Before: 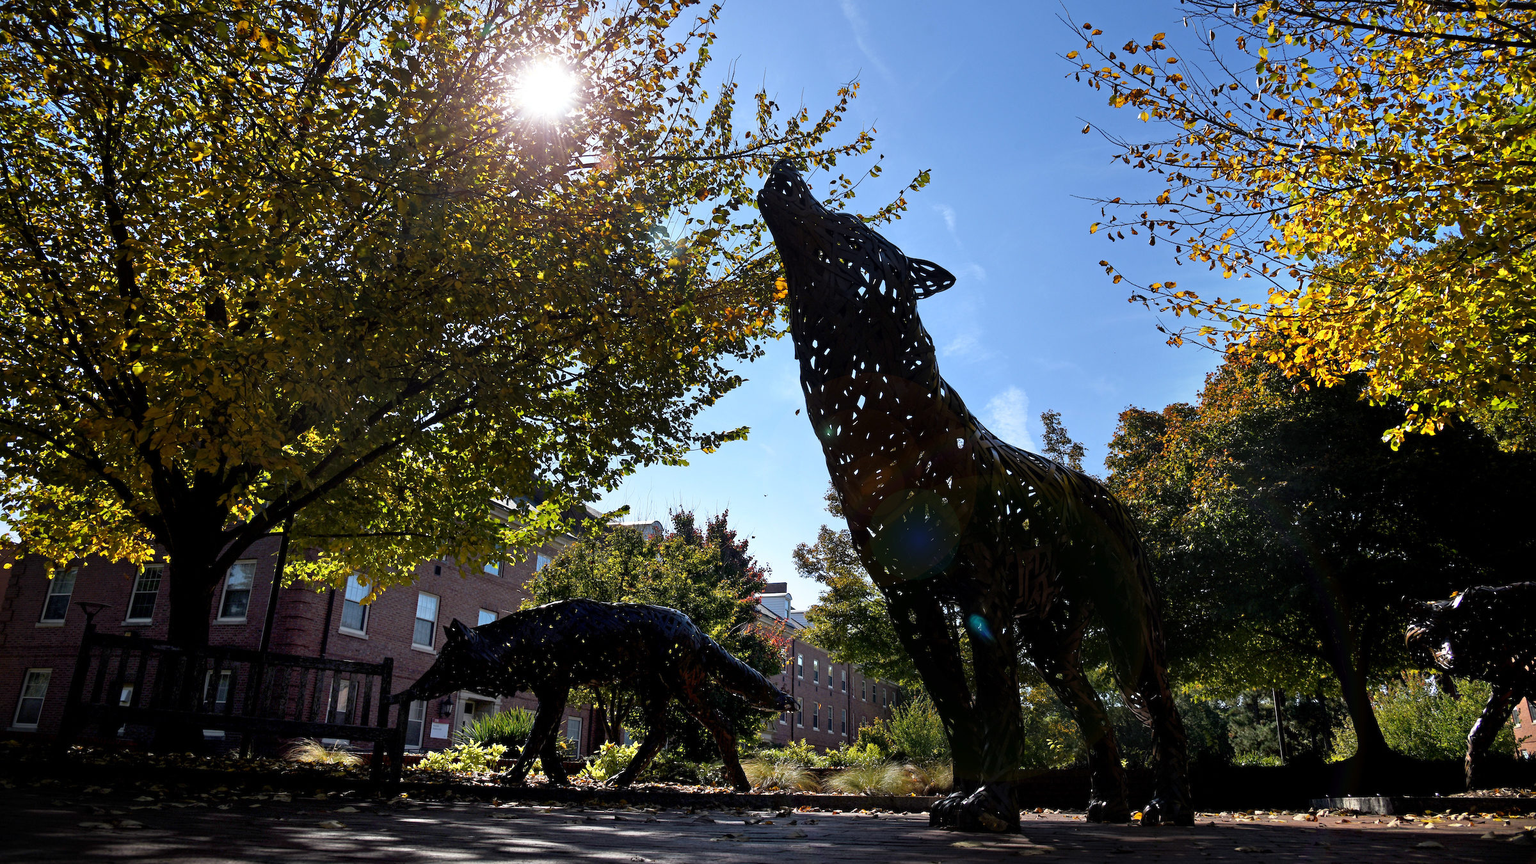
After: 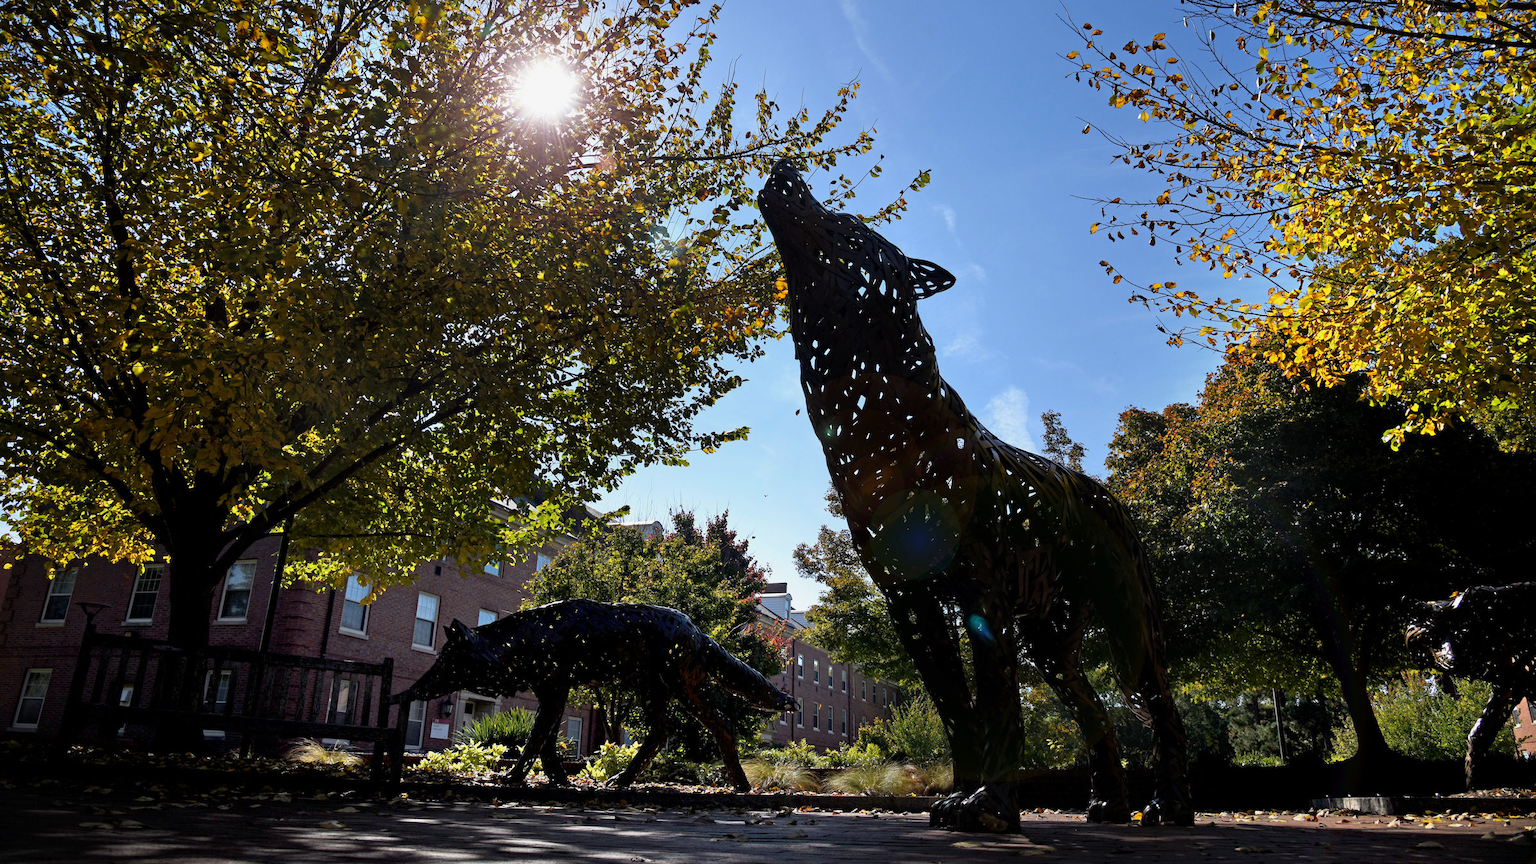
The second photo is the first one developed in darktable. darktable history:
shadows and highlights: shadows 4.1, highlights -17.6, soften with gaussian
exposure: exposure -0.116 EV, compensate exposure bias true, compensate highlight preservation false
